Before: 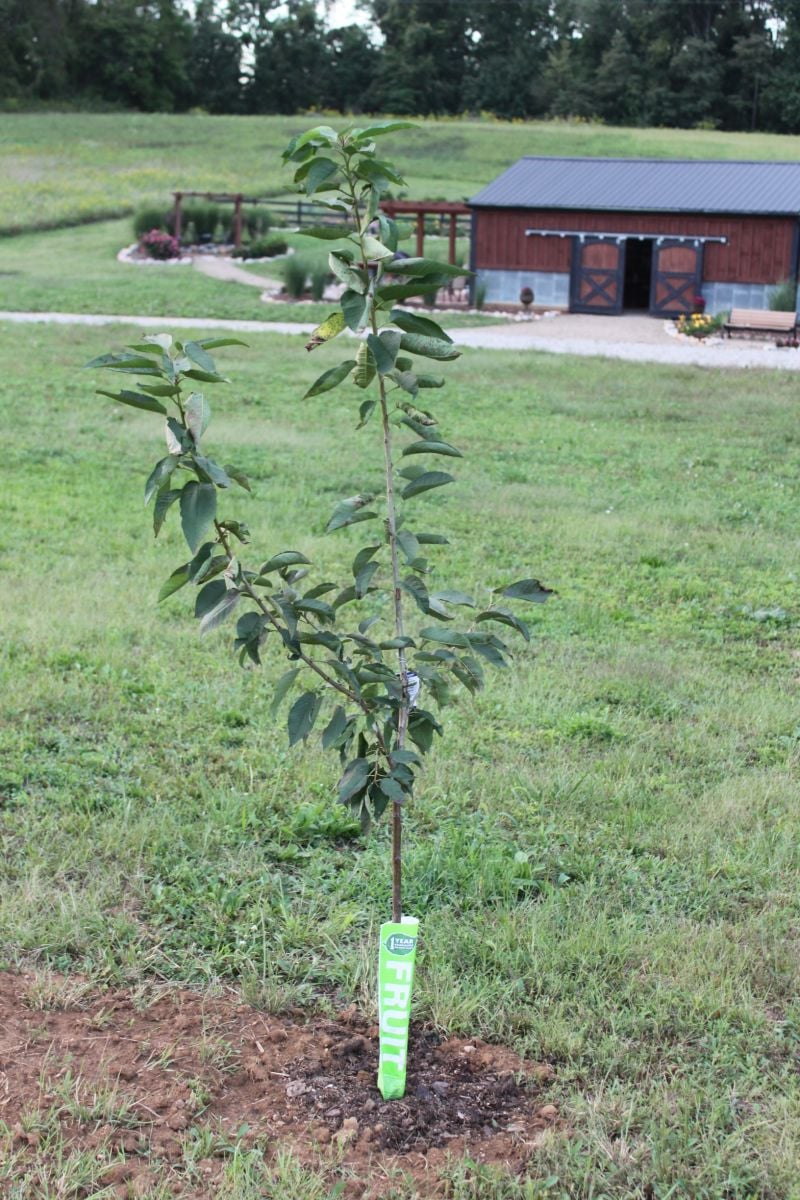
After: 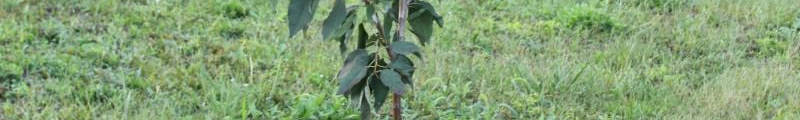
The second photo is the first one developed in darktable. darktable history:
crop and rotate: top 59.084%, bottom 30.916%
color zones: curves: ch0 [(0.224, 0.526) (0.75, 0.5)]; ch1 [(0.055, 0.526) (0.224, 0.761) (0.377, 0.526) (0.75, 0.5)]
